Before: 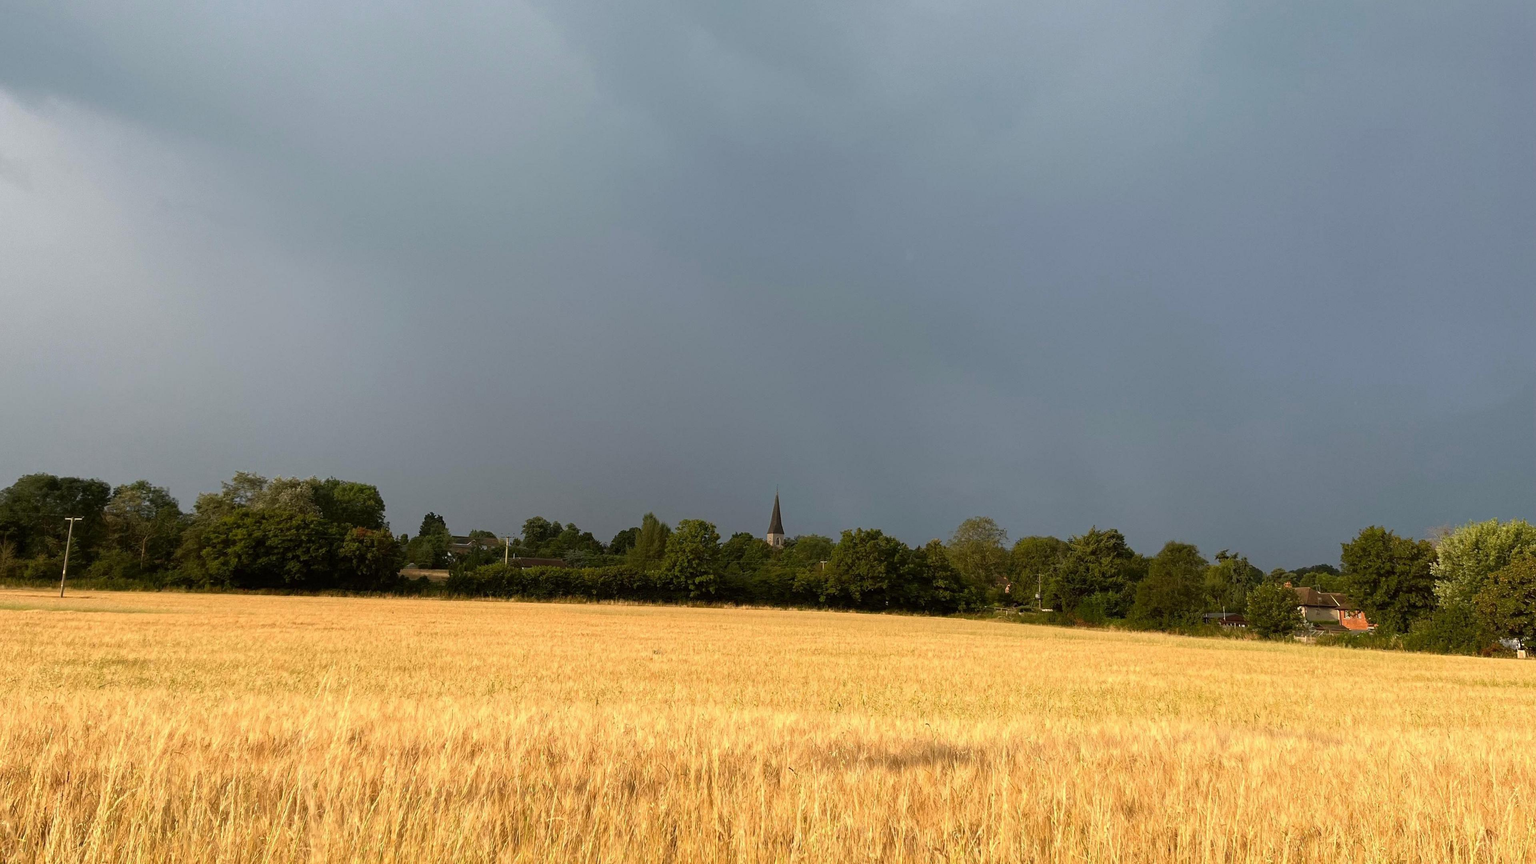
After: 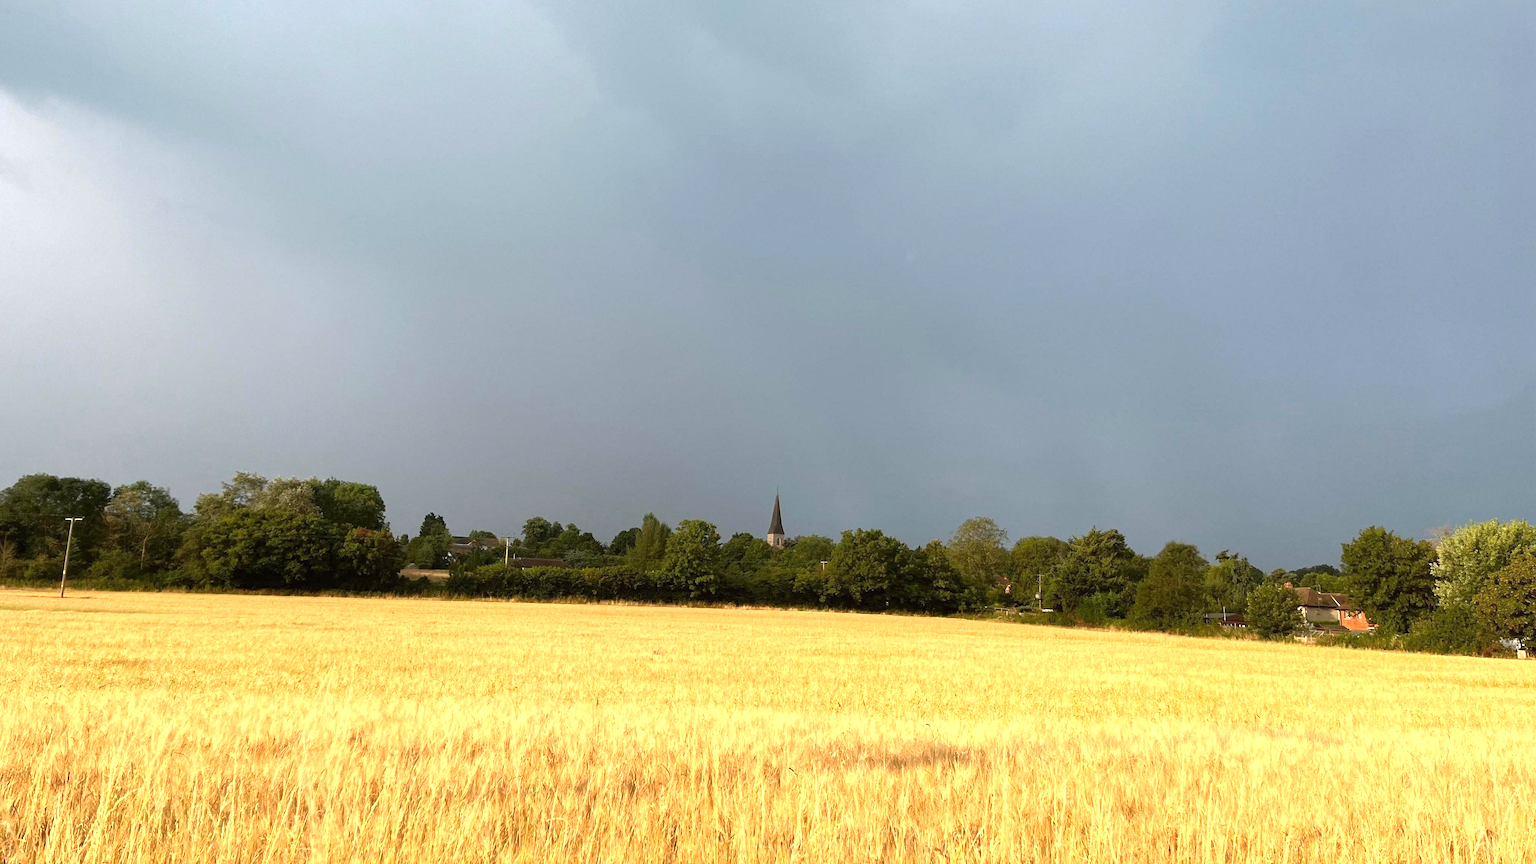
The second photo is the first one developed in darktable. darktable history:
exposure: exposure 0.722 EV, compensate exposure bias true, compensate highlight preservation false
